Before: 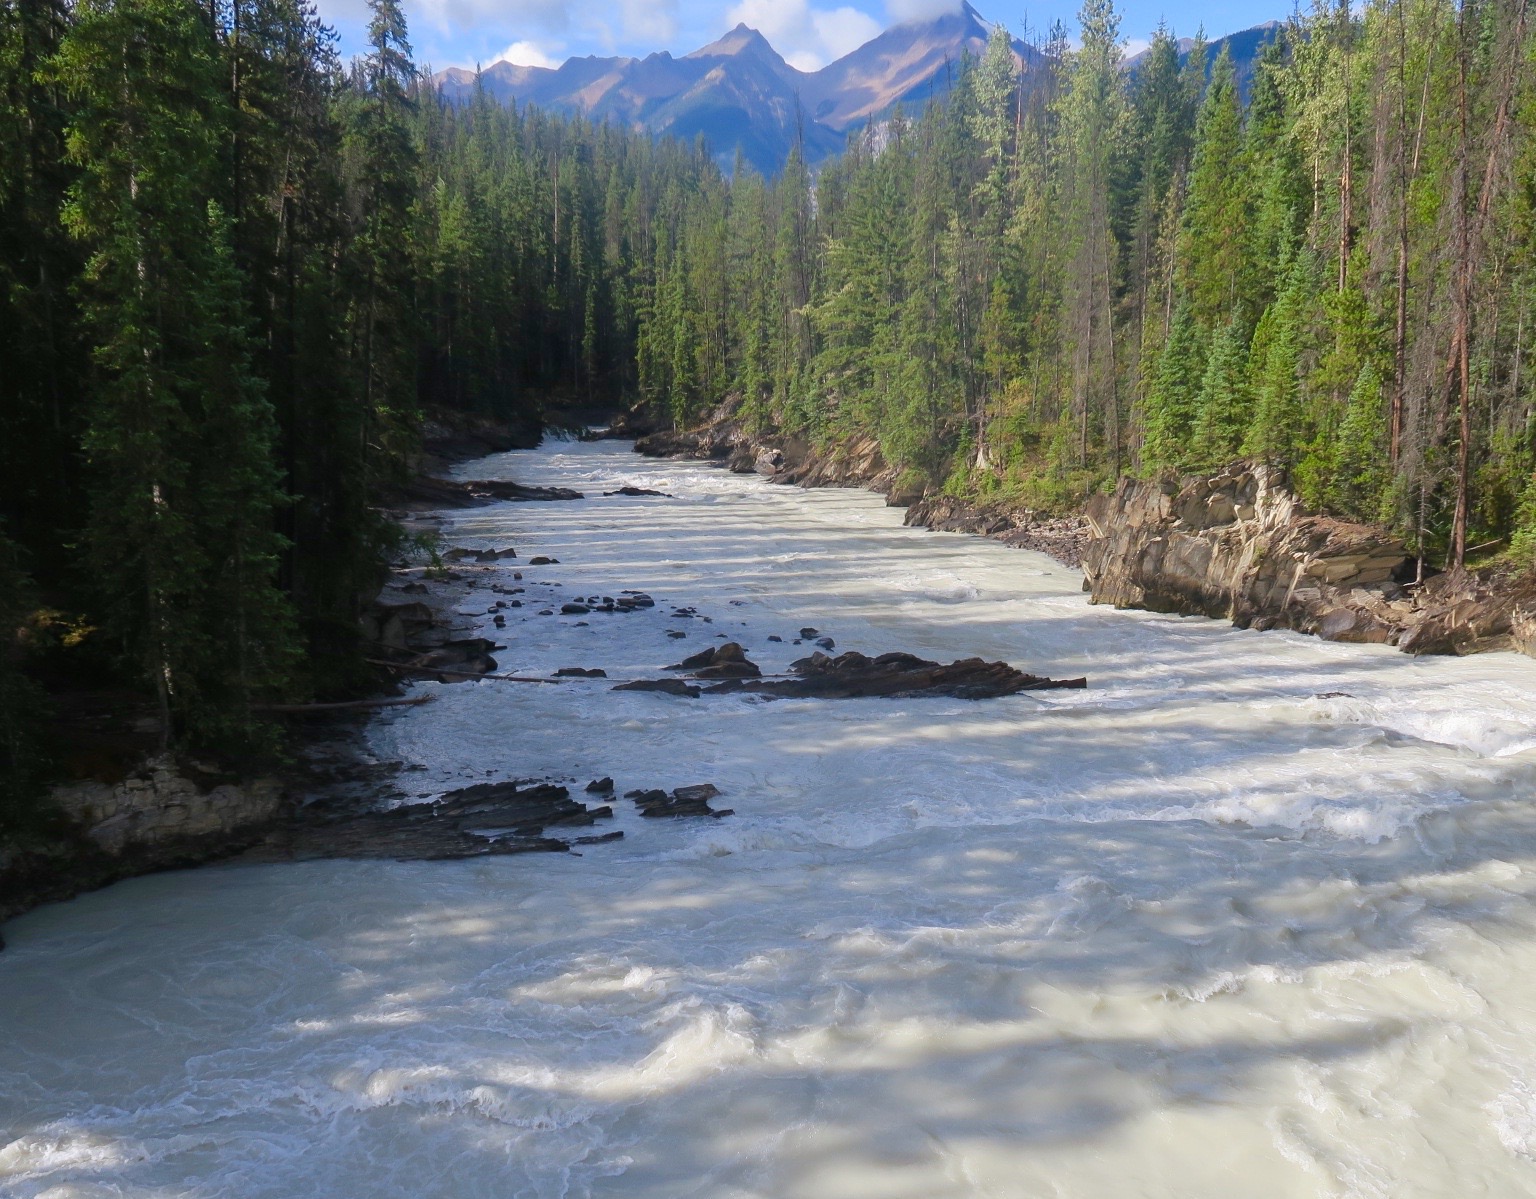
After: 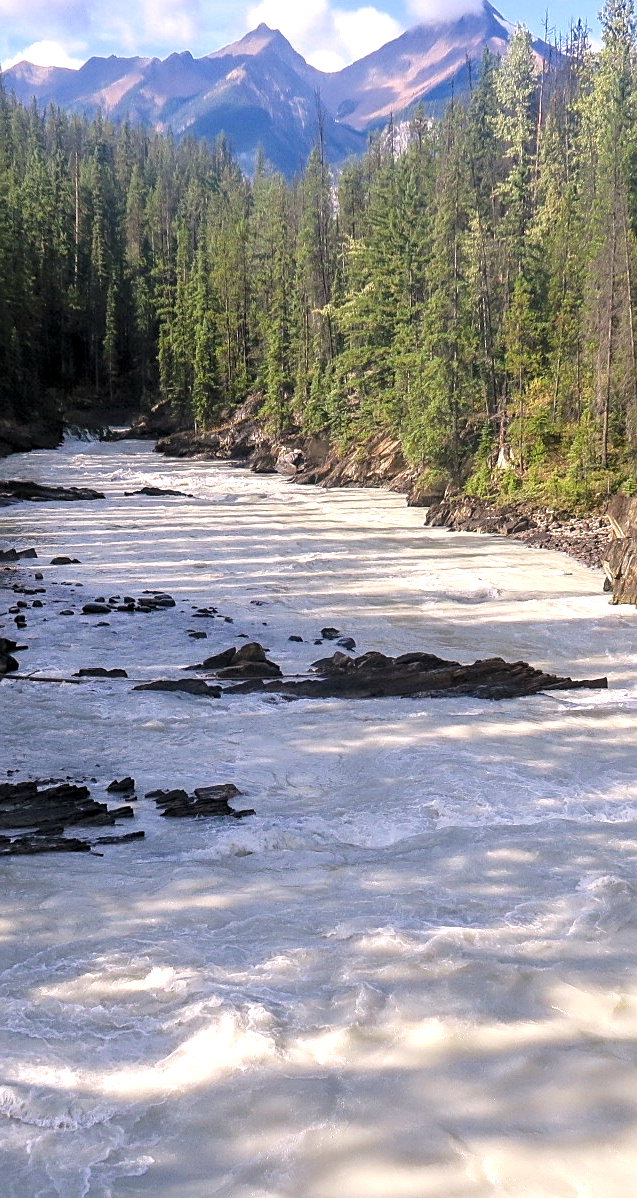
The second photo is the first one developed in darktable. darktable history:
exposure: exposure 0.163 EV, compensate exposure bias true, compensate highlight preservation false
levels: levels [0.055, 0.477, 0.9]
local contrast: on, module defaults
crop: left 31.197%, right 27.274%
sharpen: on, module defaults
color correction: highlights a* 6.03, highlights b* 4.84
contrast equalizer: octaves 7, y [[0.5, 0.5, 0.468, 0.5, 0.5, 0.5], [0.5 ×6], [0.5 ×6], [0 ×6], [0 ×6]], mix -0.999
